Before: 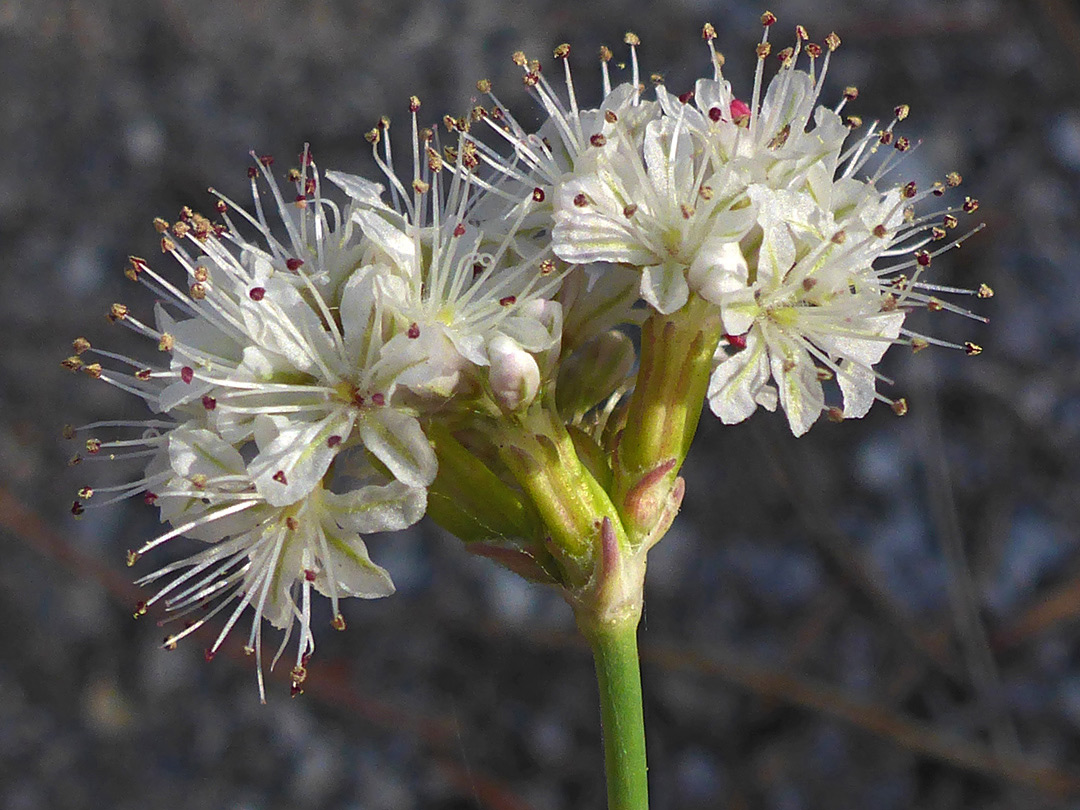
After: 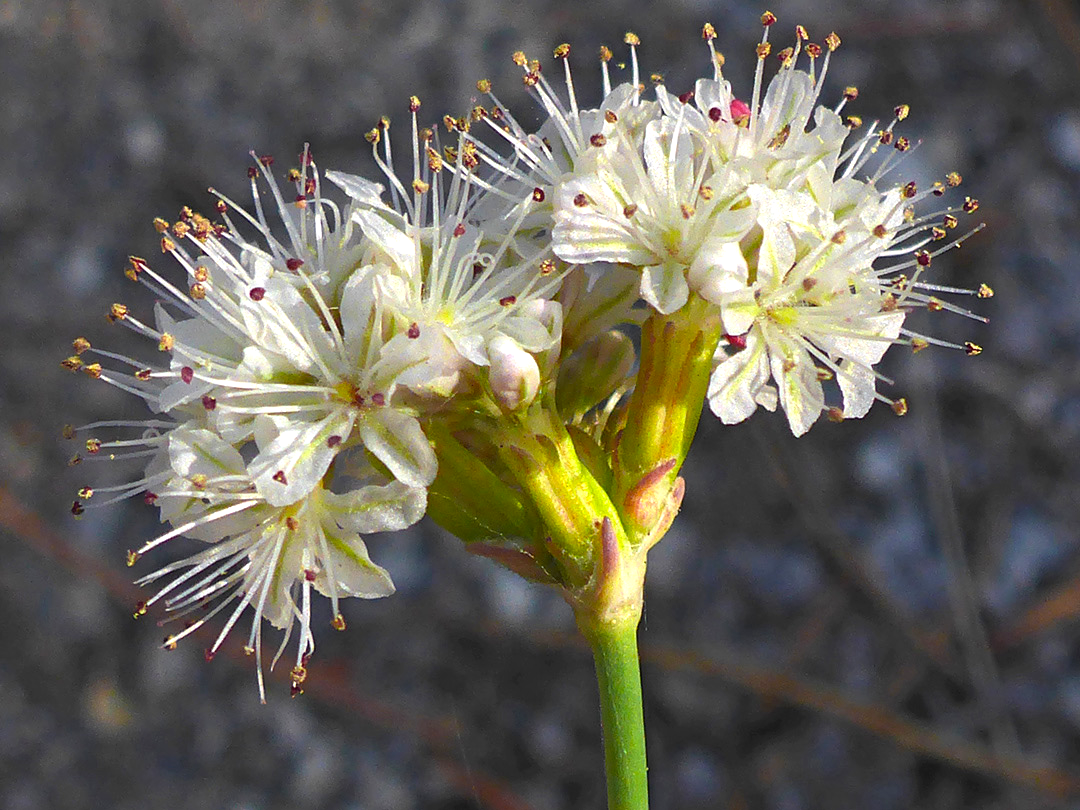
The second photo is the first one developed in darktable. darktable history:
exposure: exposure 0.373 EV, compensate highlight preservation false
color zones: curves: ch0 [(0.224, 0.526) (0.75, 0.5)]; ch1 [(0.055, 0.526) (0.224, 0.761) (0.377, 0.526) (0.75, 0.5)]
